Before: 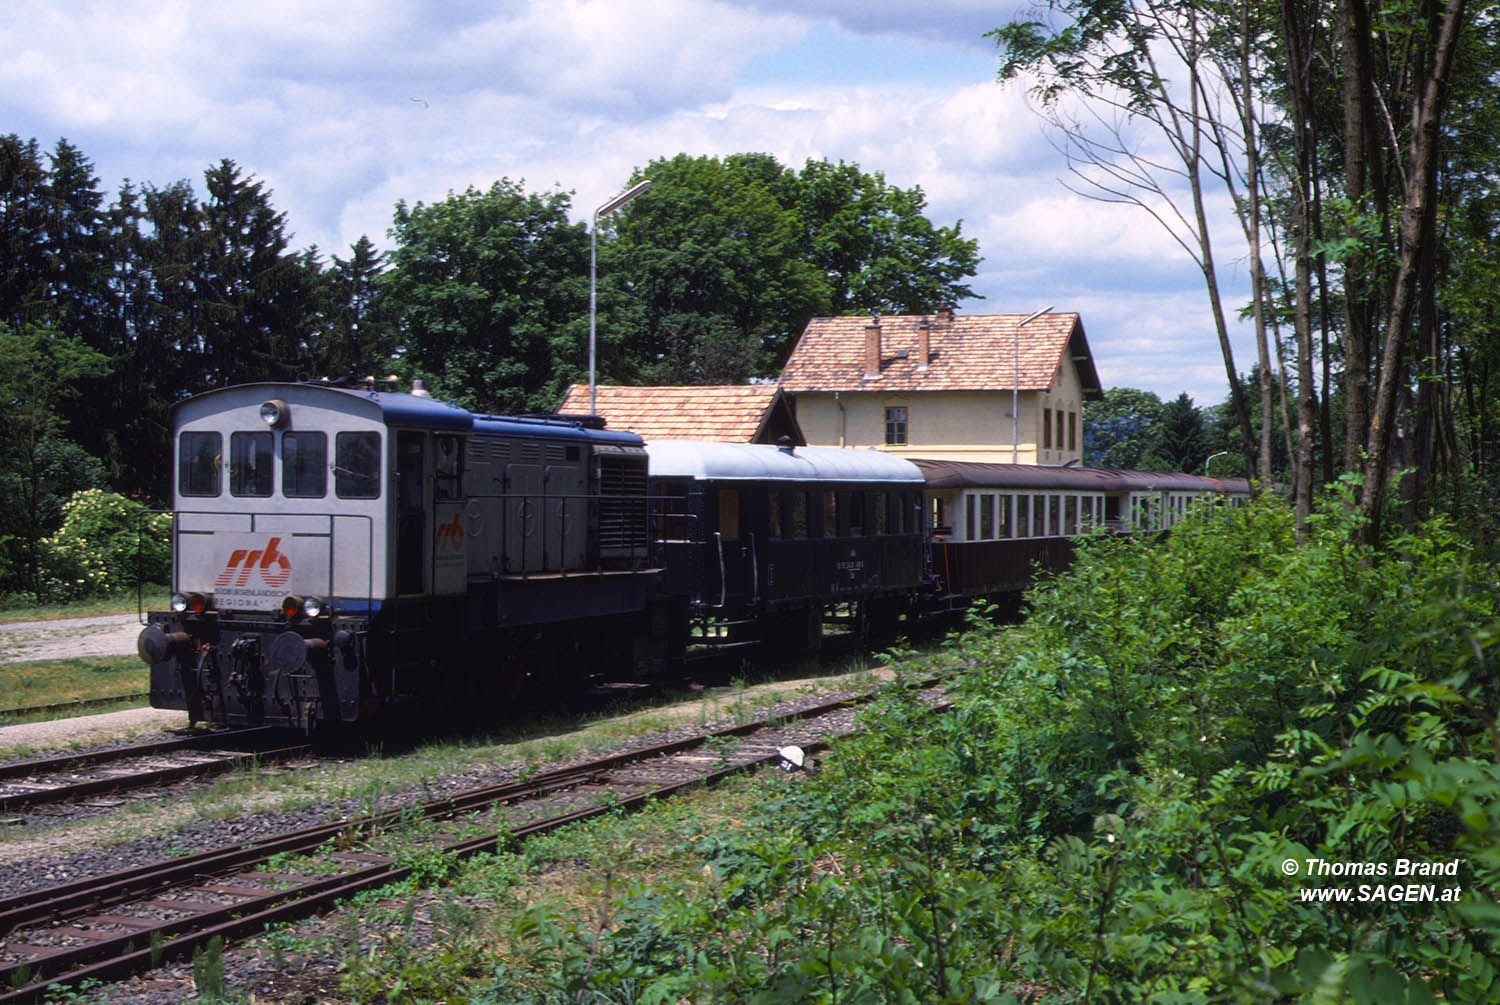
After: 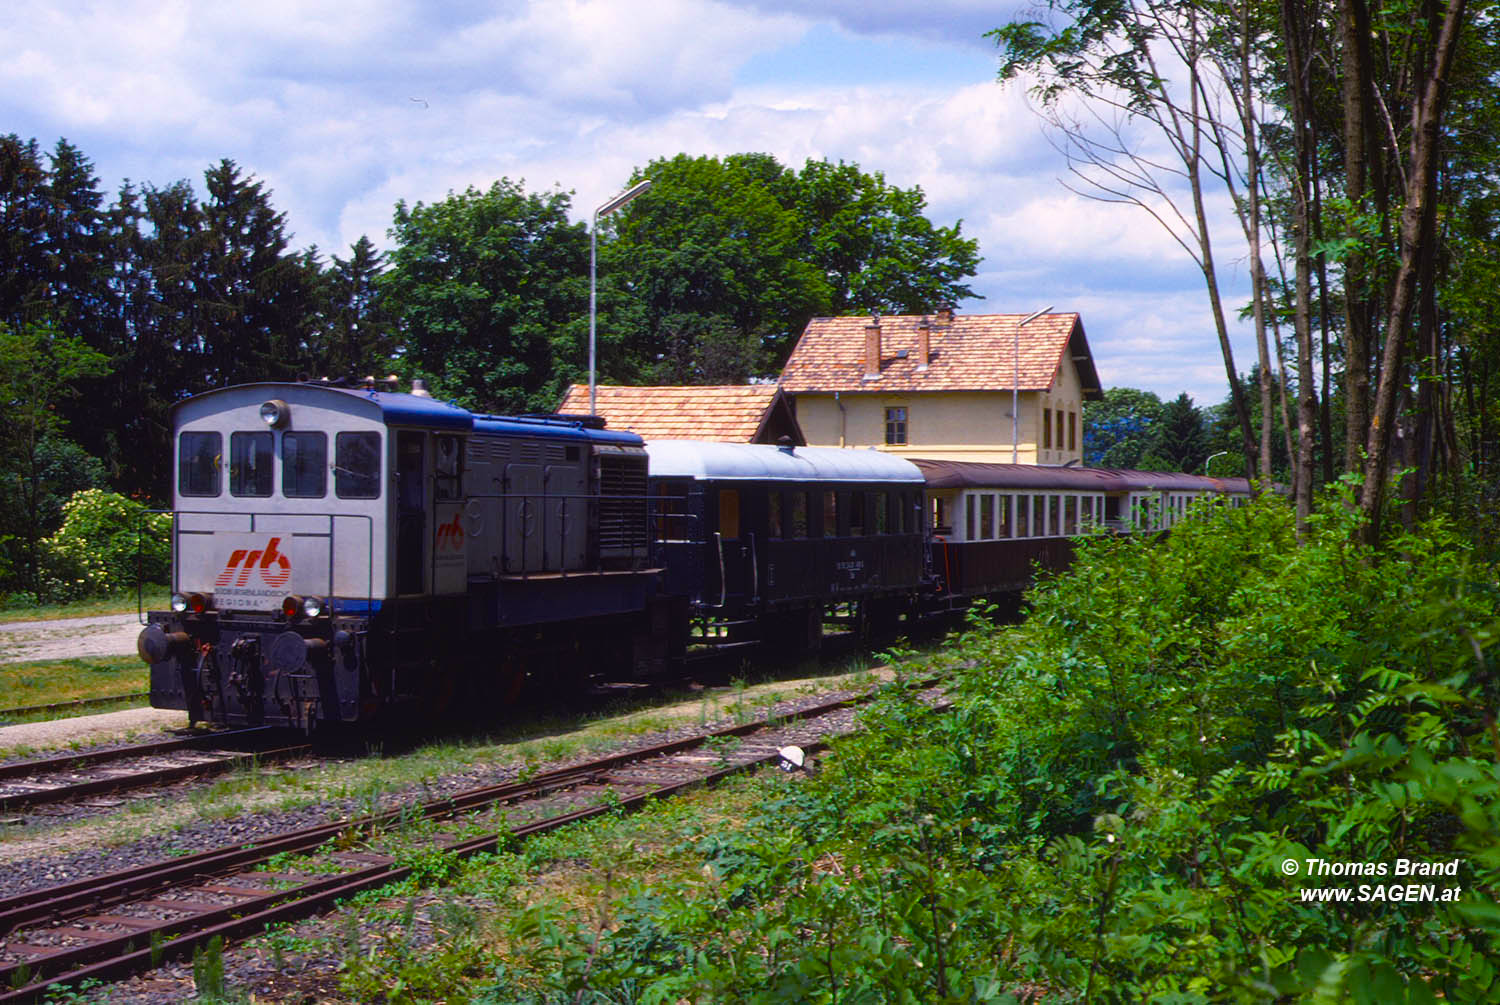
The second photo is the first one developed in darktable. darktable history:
contrast brightness saturation: contrast -0.023, brightness -0.007, saturation 0.03
color balance rgb: power › chroma 0.3%, power › hue 22.16°, perceptual saturation grading › global saturation 20%, perceptual saturation grading › highlights -13.925%, perceptual saturation grading › shadows 50.197%, global vibrance 20%
